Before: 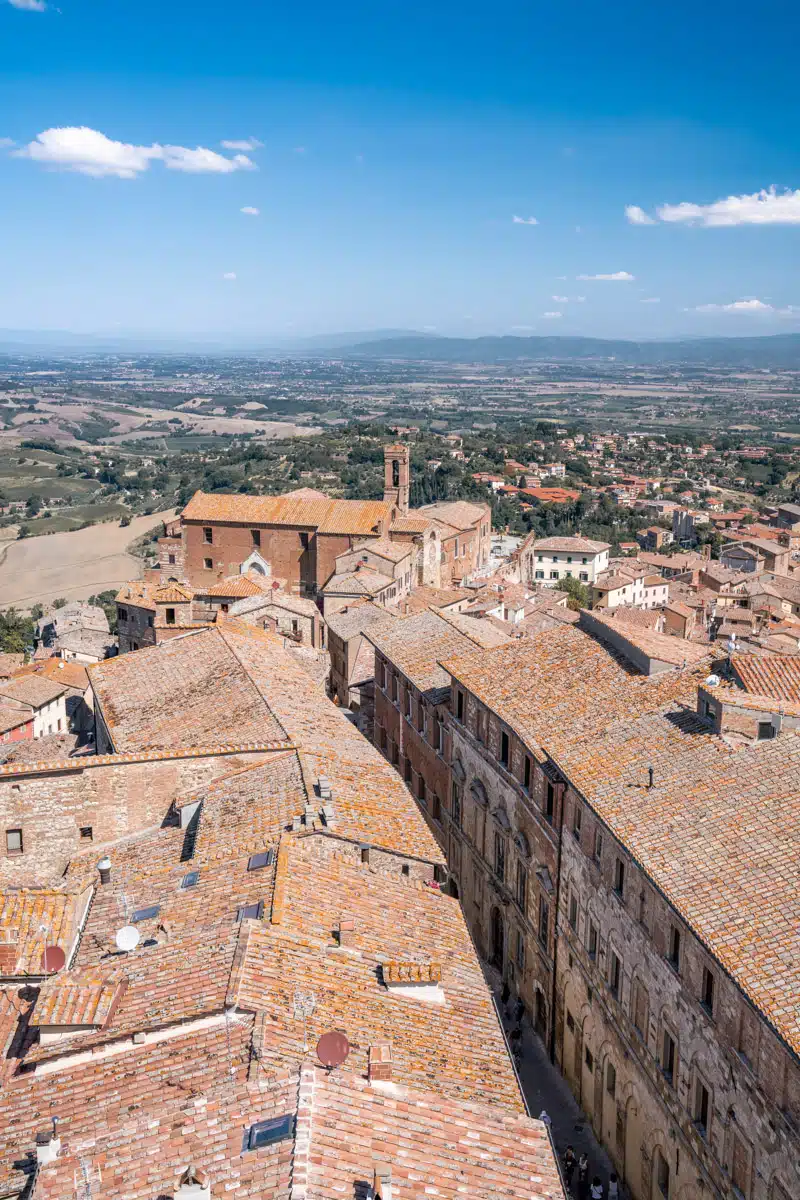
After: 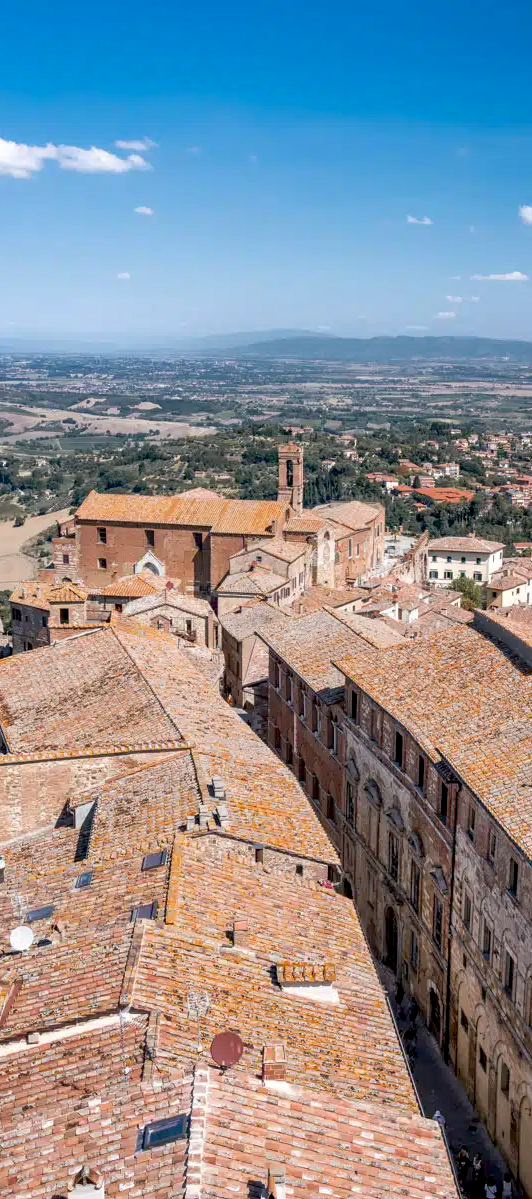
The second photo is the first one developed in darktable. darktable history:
crop and rotate: left 13.465%, right 19.914%
exposure: black level correction 0.008, exposure 0.106 EV, compensate exposure bias true, compensate highlight preservation false
shadows and highlights: shadows 43.41, white point adjustment -1.47, soften with gaussian
